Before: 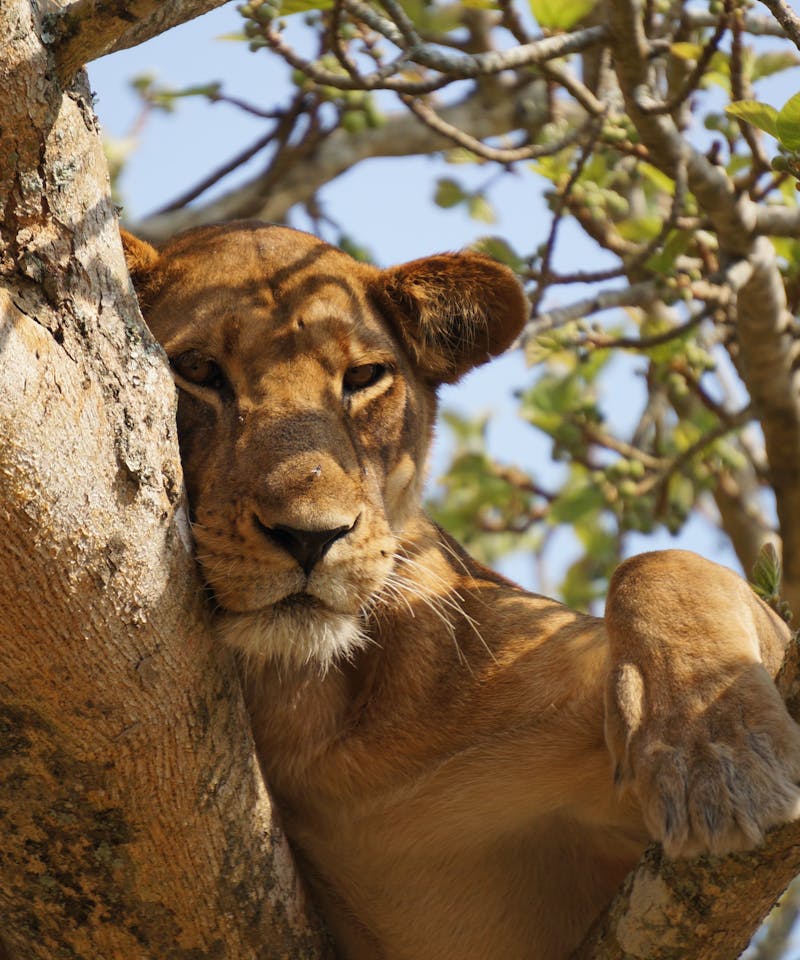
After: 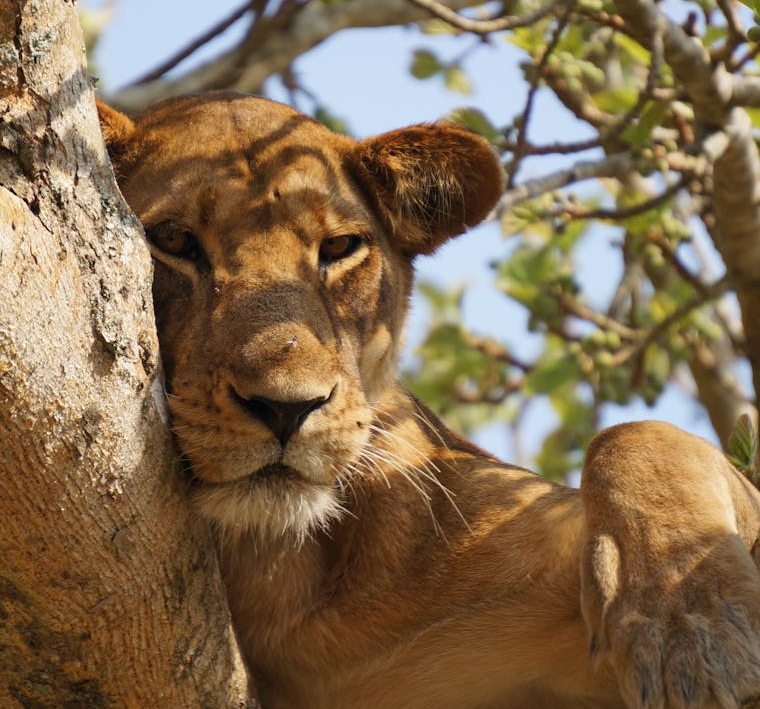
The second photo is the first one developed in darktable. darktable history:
crop and rotate: left 3.007%, top 13.502%, right 1.97%, bottom 12.591%
